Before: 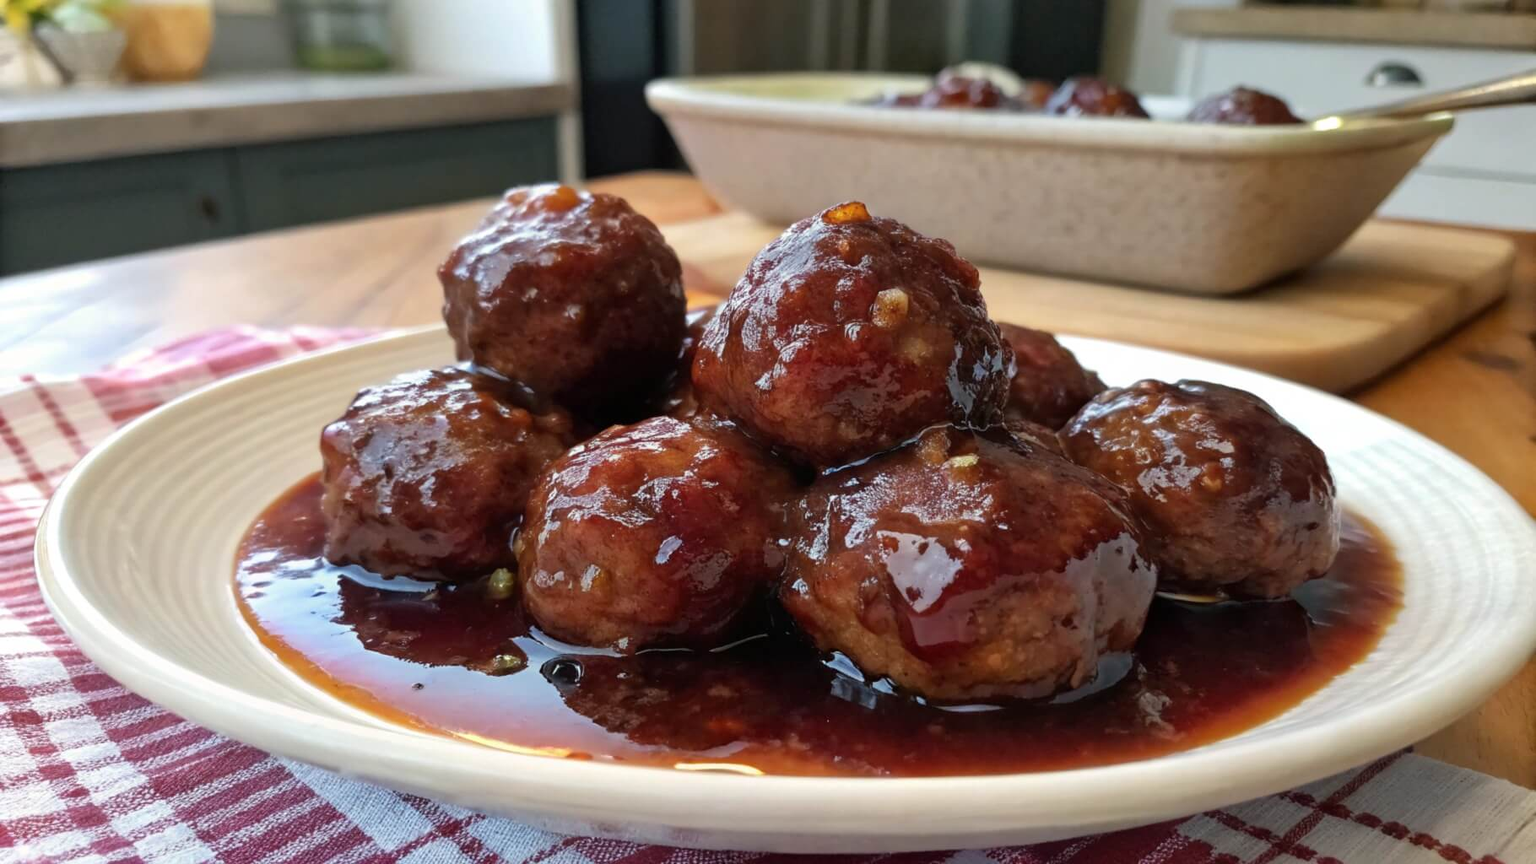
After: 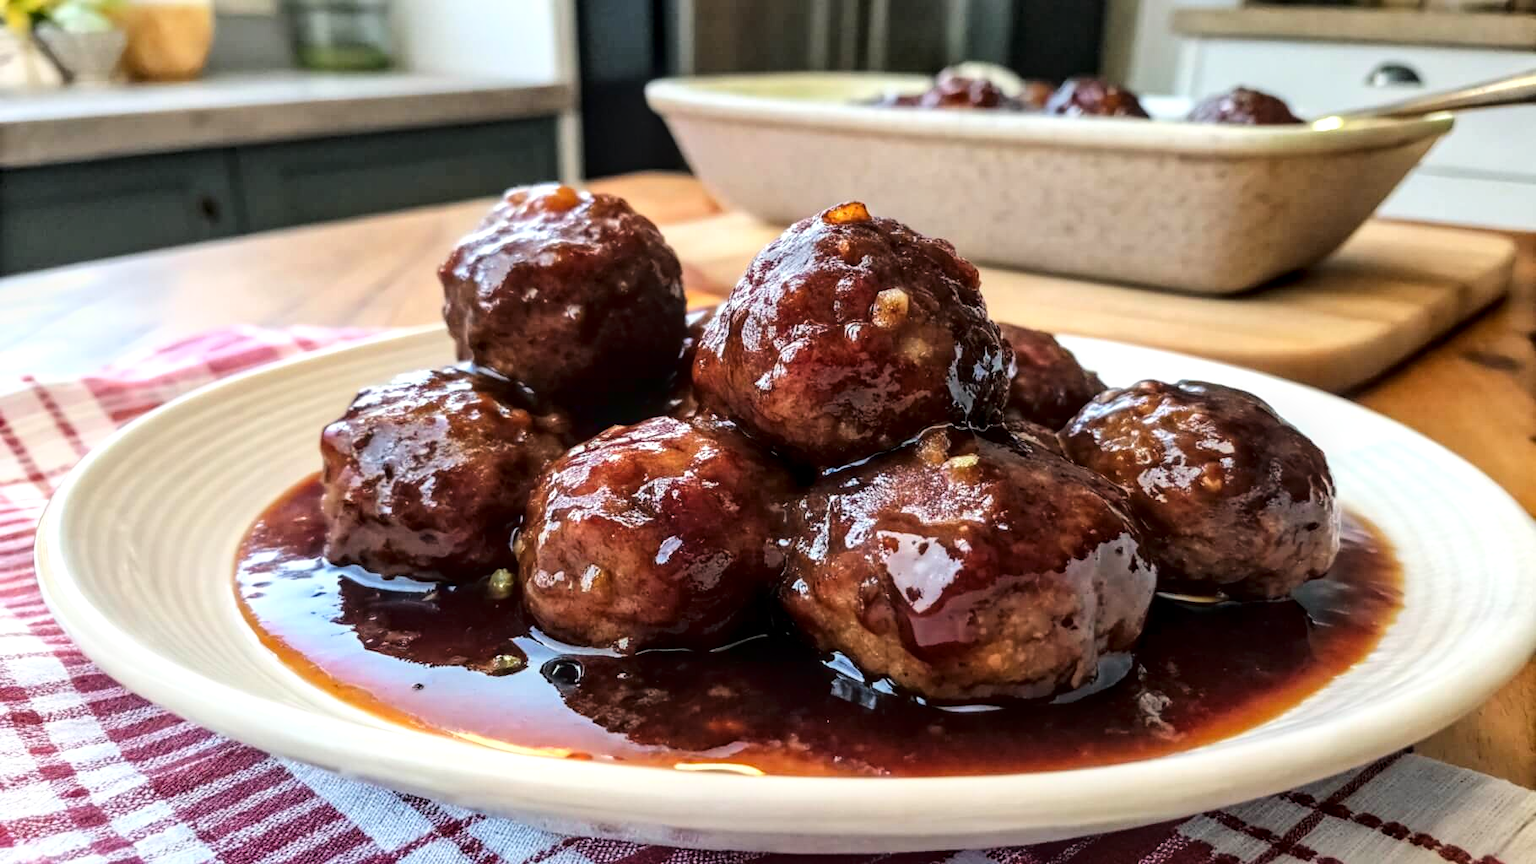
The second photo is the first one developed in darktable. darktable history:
local contrast: detail 142%
tone curve: curves: ch0 [(0, 0.023) (0.087, 0.065) (0.184, 0.168) (0.45, 0.54) (0.57, 0.683) (0.722, 0.825) (0.877, 0.948) (1, 1)]; ch1 [(0, 0) (0.388, 0.369) (0.44, 0.44) (0.489, 0.481) (0.534, 0.561) (0.657, 0.659) (1, 1)]; ch2 [(0, 0) (0.353, 0.317) (0.408, 0.427) (0.472, 0.46) (0.5, 0.496) (0.537, 0.534) (0.576, 0.592) (0.625, 0.631) (1, 1)], color space Lab, linked channels, preserve colors none
